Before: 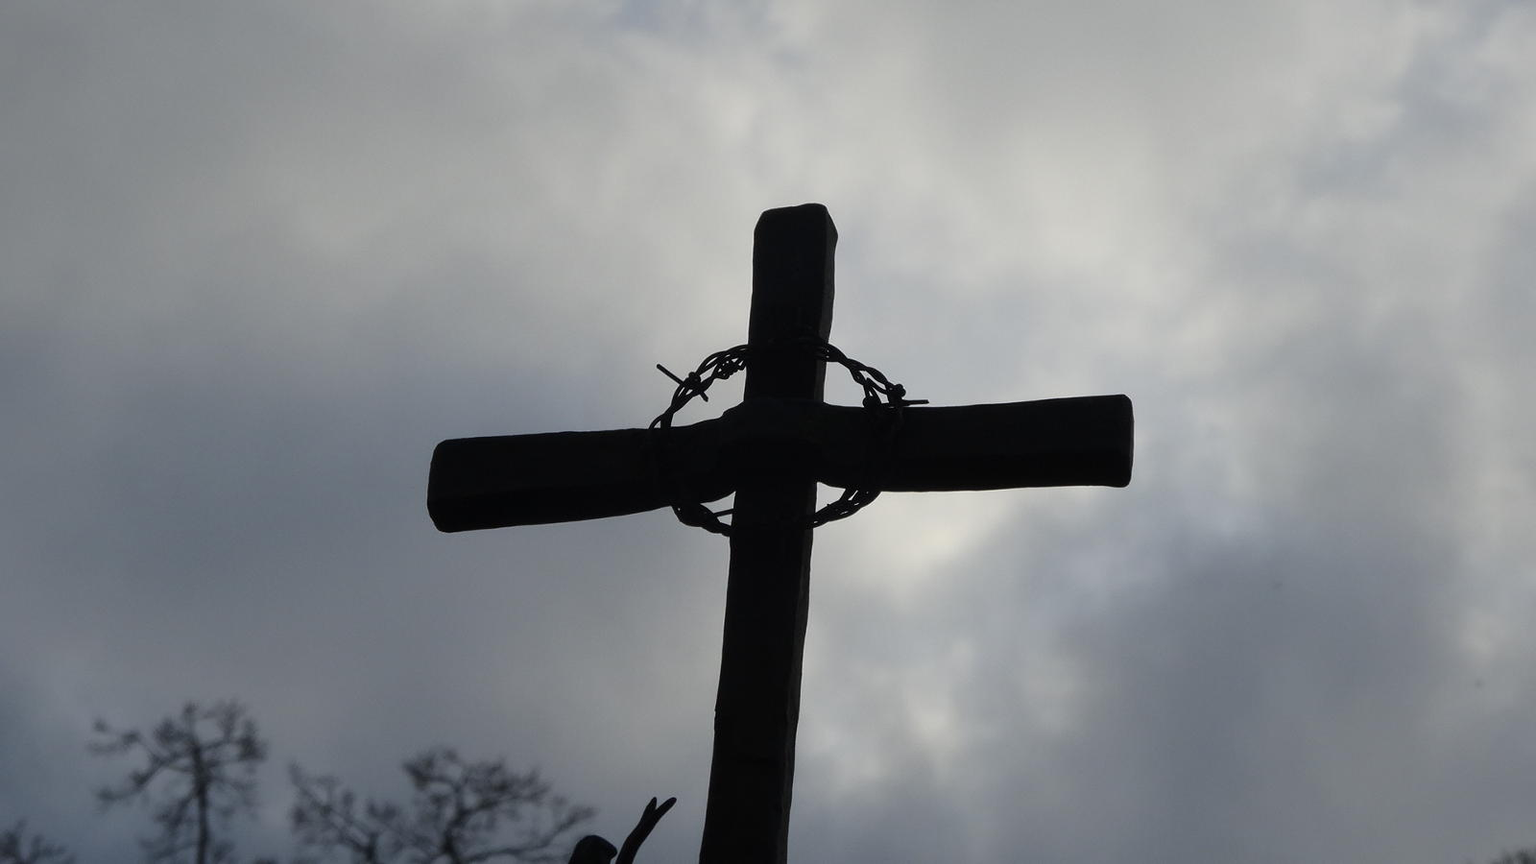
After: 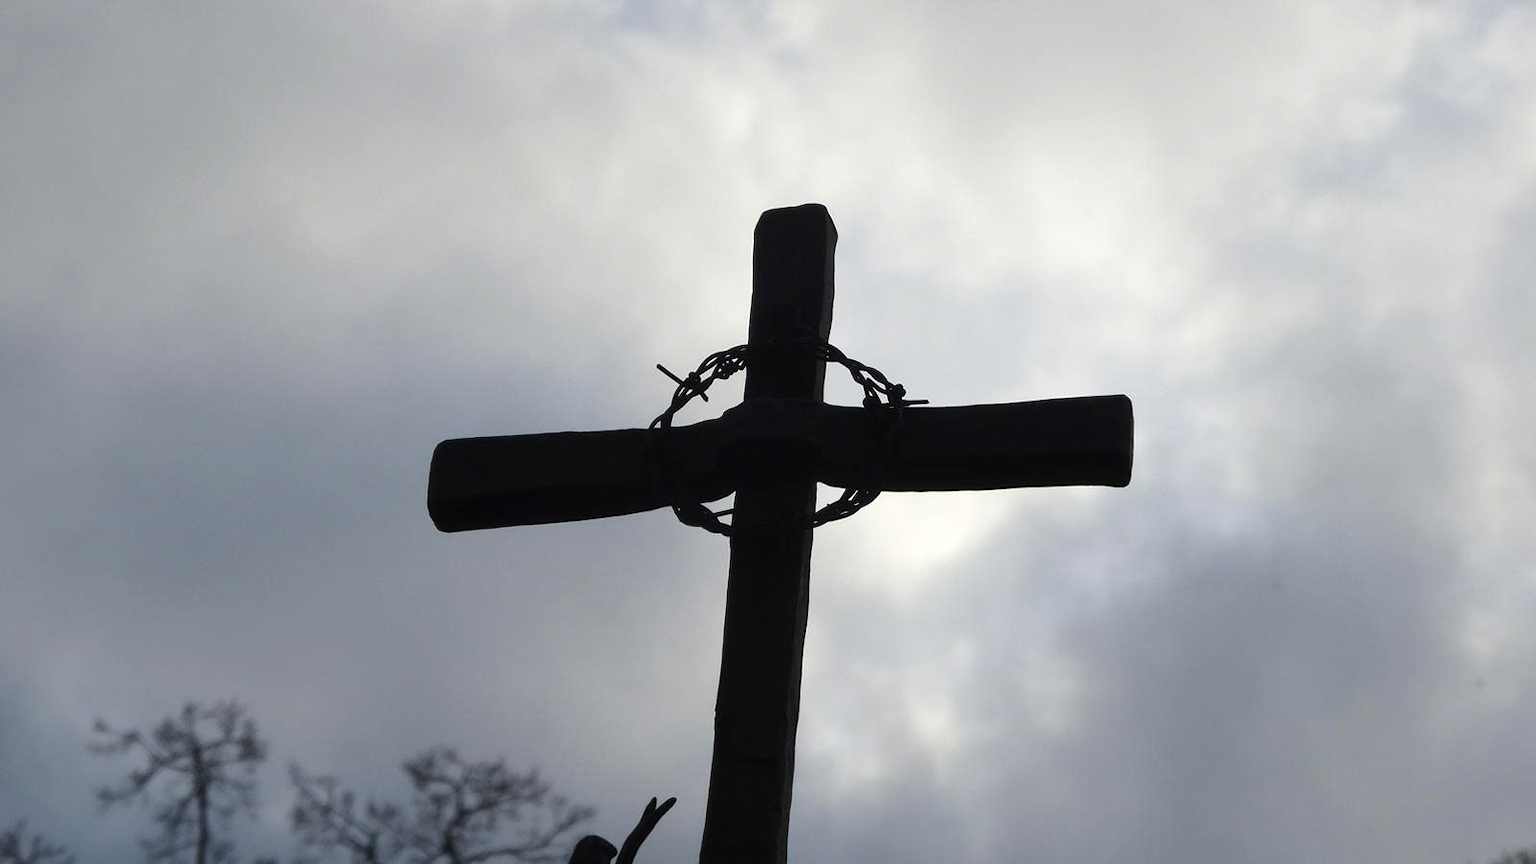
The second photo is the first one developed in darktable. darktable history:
exposure: exposure 0.567 EV, compensate highlight preservation false
